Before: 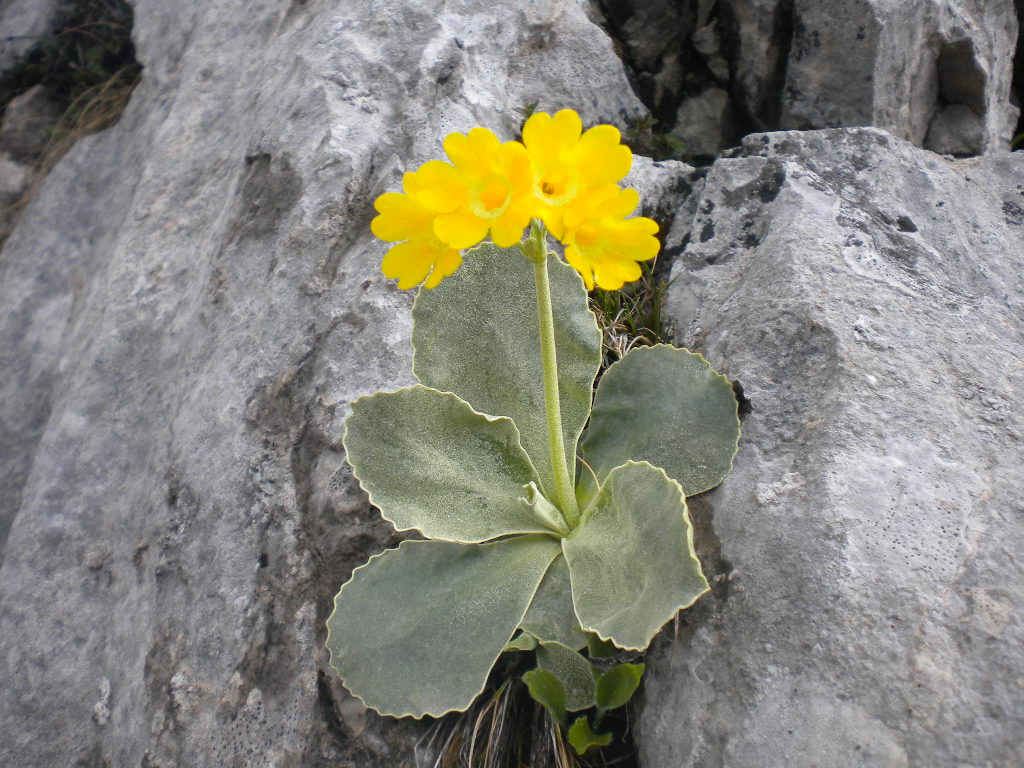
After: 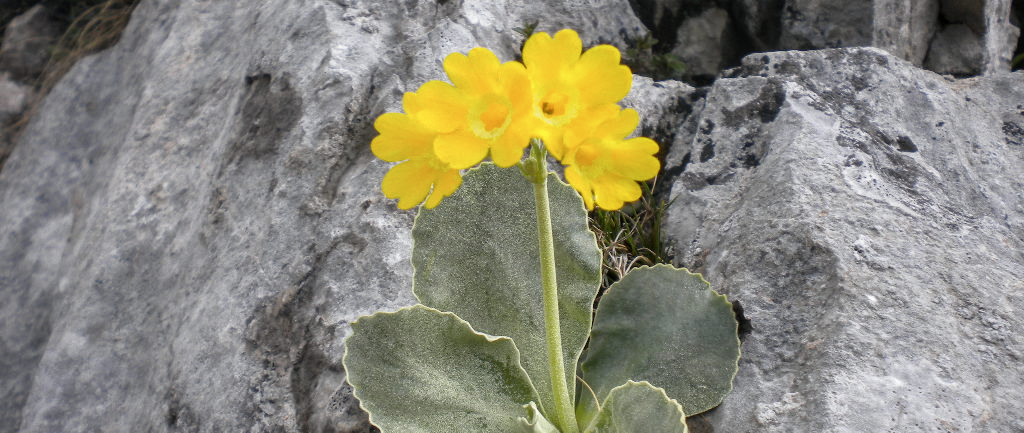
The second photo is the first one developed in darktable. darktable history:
contrast brightness saturation: contrast -0.079, brightness -0.038, saturation -0.11
local contrast: detail 130%
crop and rotate: top 10.48%, bottom 33.072%
